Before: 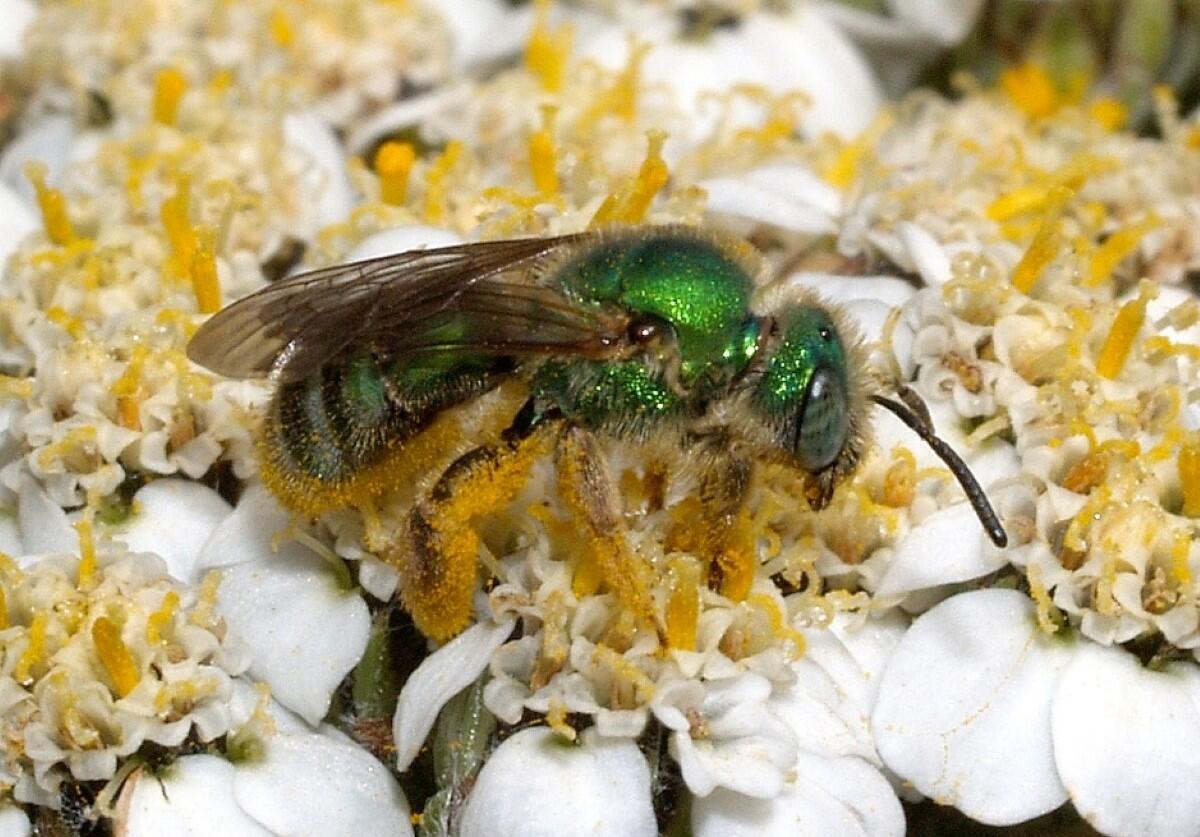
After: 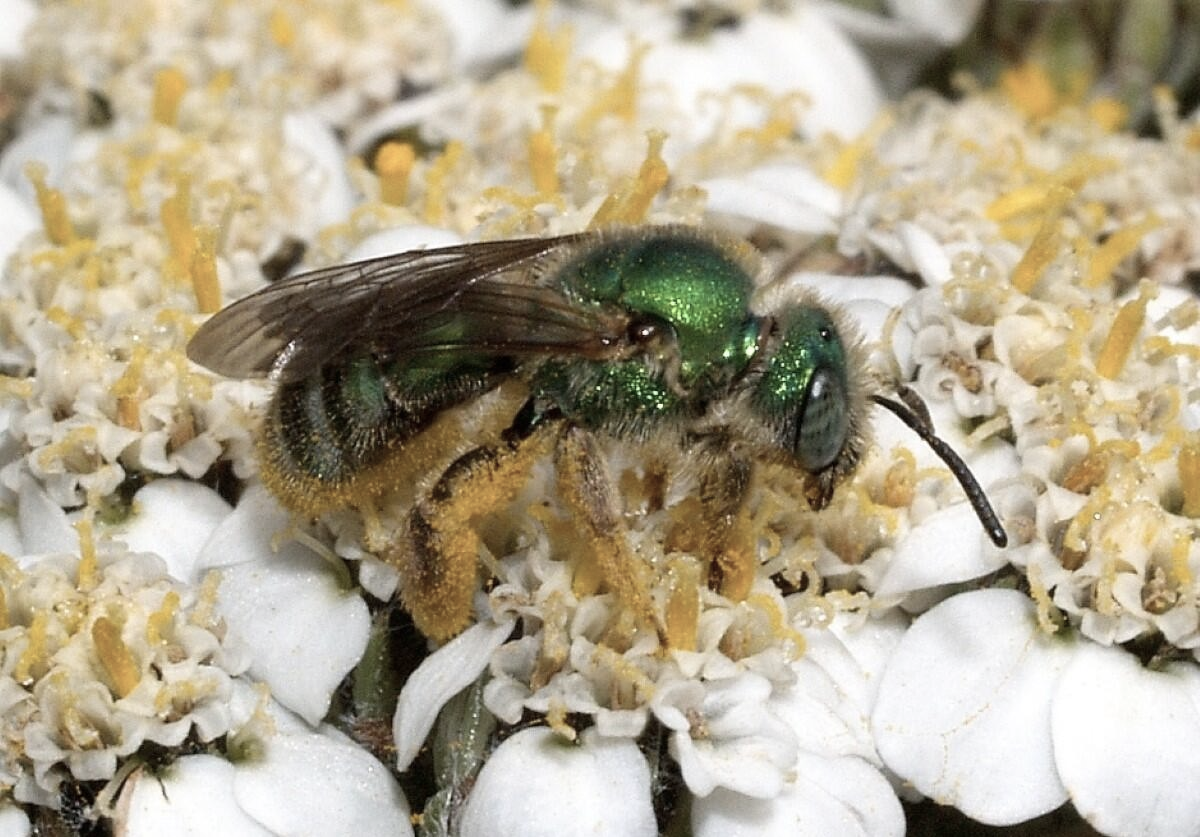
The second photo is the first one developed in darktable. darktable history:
contrast brightness saturation: contrast 0.102, saturation -0.379
